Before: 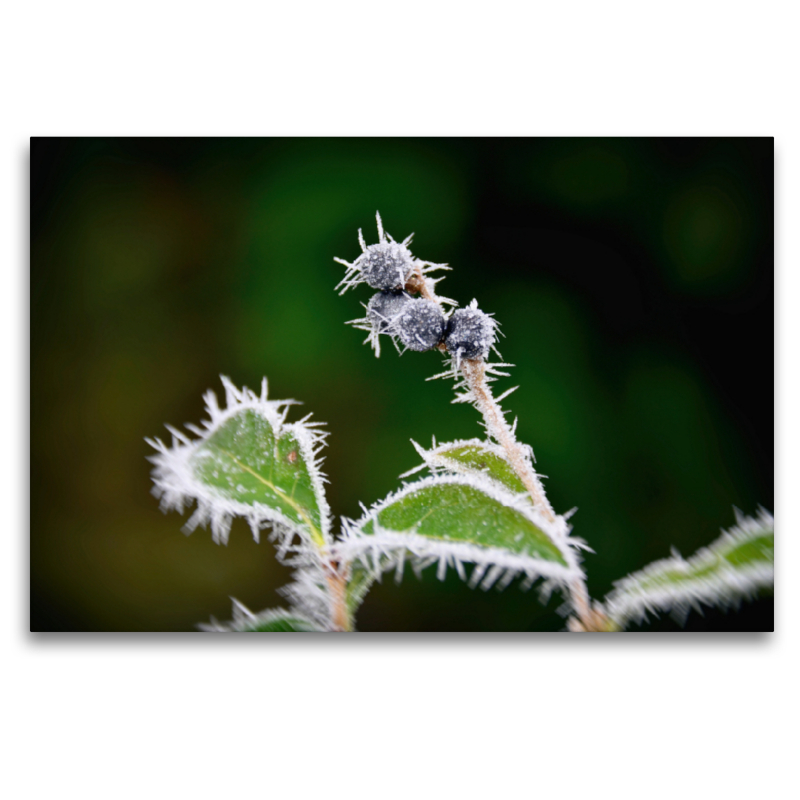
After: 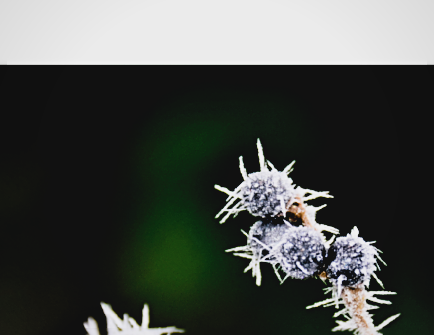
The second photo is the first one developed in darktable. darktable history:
sharpen: radius 2.56, amount 0.64
vignetting: brightness -0.167
color balance rgb: shadows lift › chroma 2.037%, shadows lift › hue 134.66°, linear chroma grading › global chroma 25.33%, perceptual saturation grading › global saturation 0.539%, global vibrance 20%
filmic rgb: black relative exposure -5.01 EV, white relative exposure 3.55 EV, threshold 3 EV, hardness 3.17, contrast 1.301, highlights saturation mix -49.82%, enable highlight reconstruction true
exposure: black level correction 0.007, exposure 0.091 EV, compensate highlight preservation false
crop: left 14.95%, top 9.079%, right 30.781%, bottom 48.78%
contrast brightness saturation: contrast -0.096, saturation -0.098
tone equalizer: -8 EV -0.388 EV, -7 EV -0.364 EV, -6 EV -0.366 EV, -5 EV -0.211 EV, -3 EV 0.188 EV, -2 EV 0.363 EV, -1 EV 0.41 EV, +0 EV 0.413 EV
